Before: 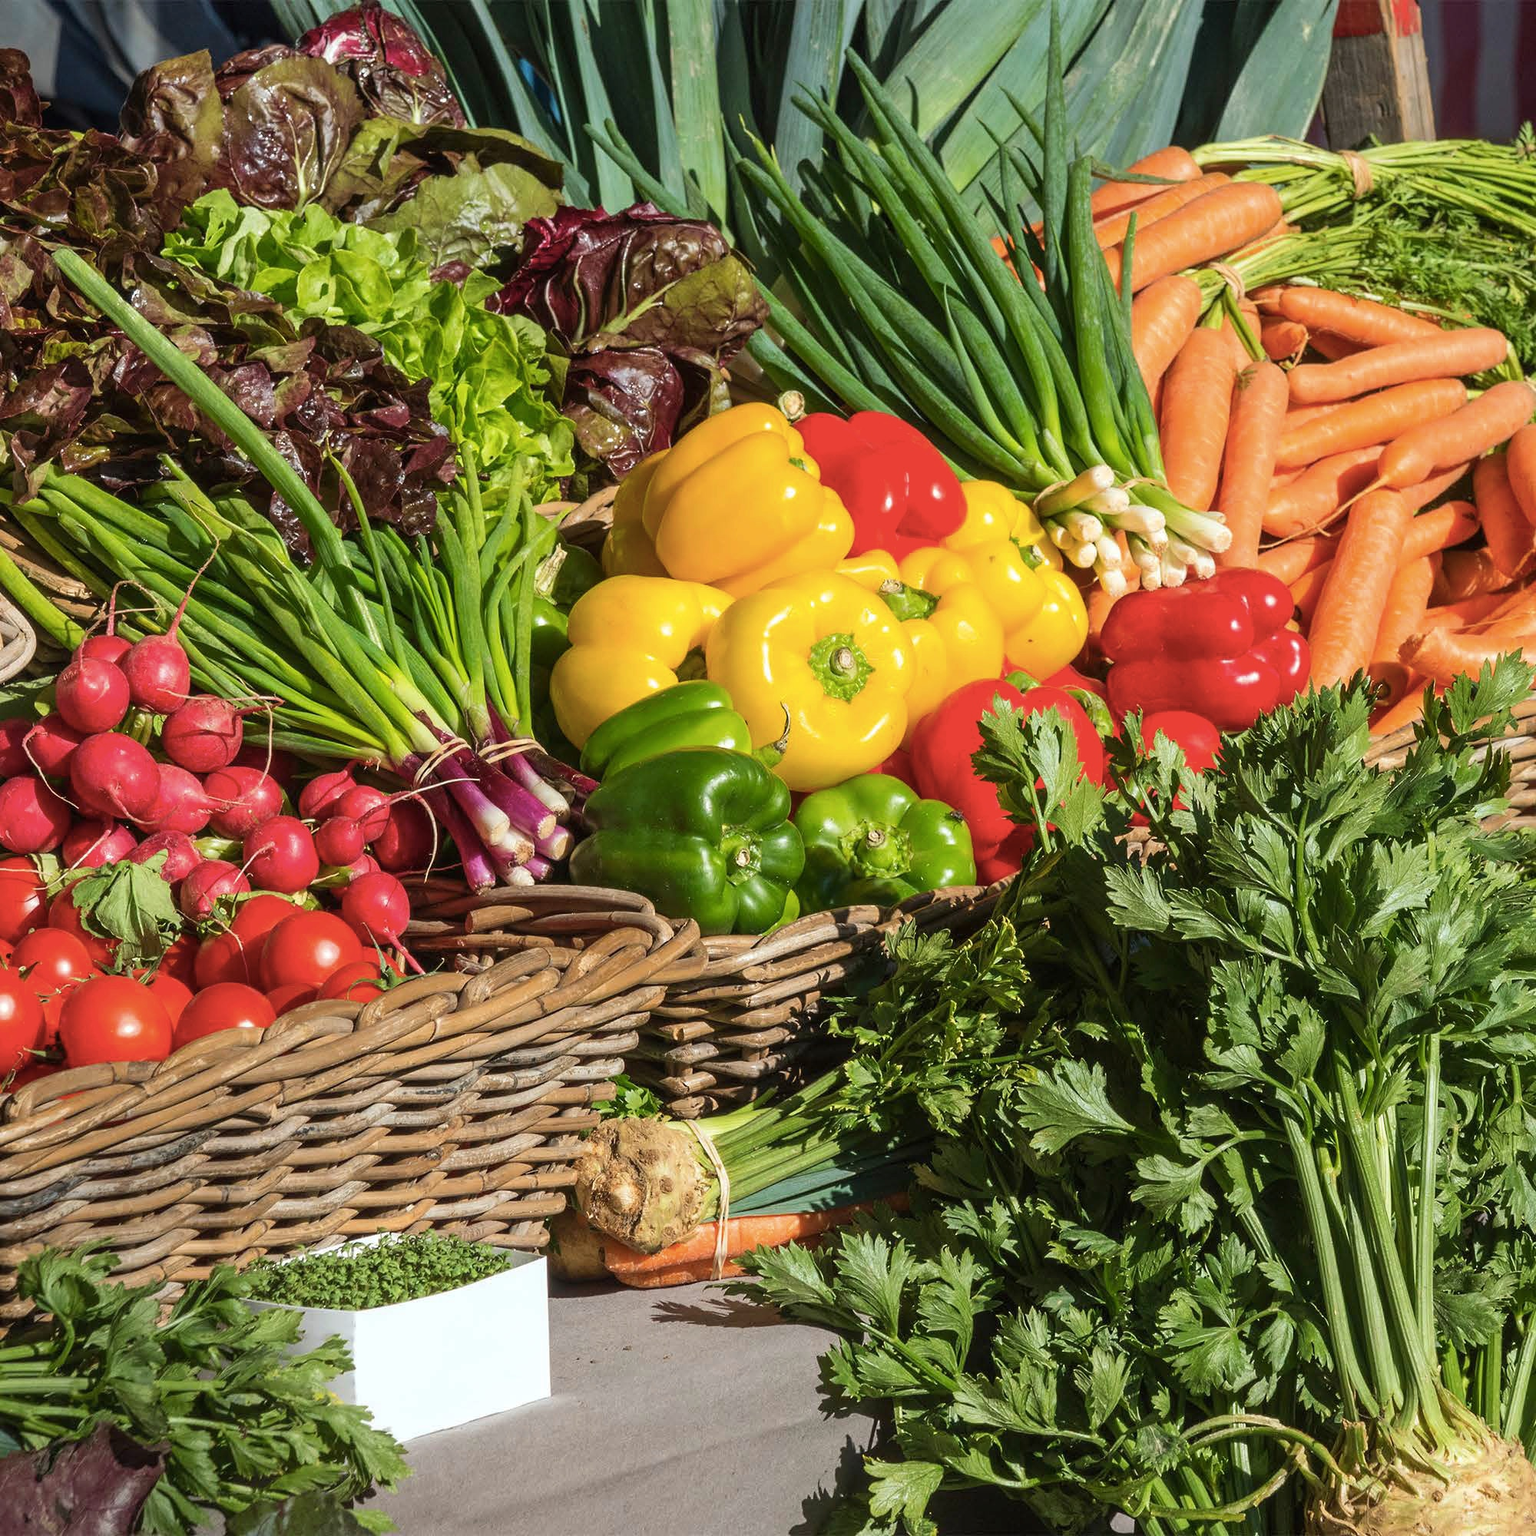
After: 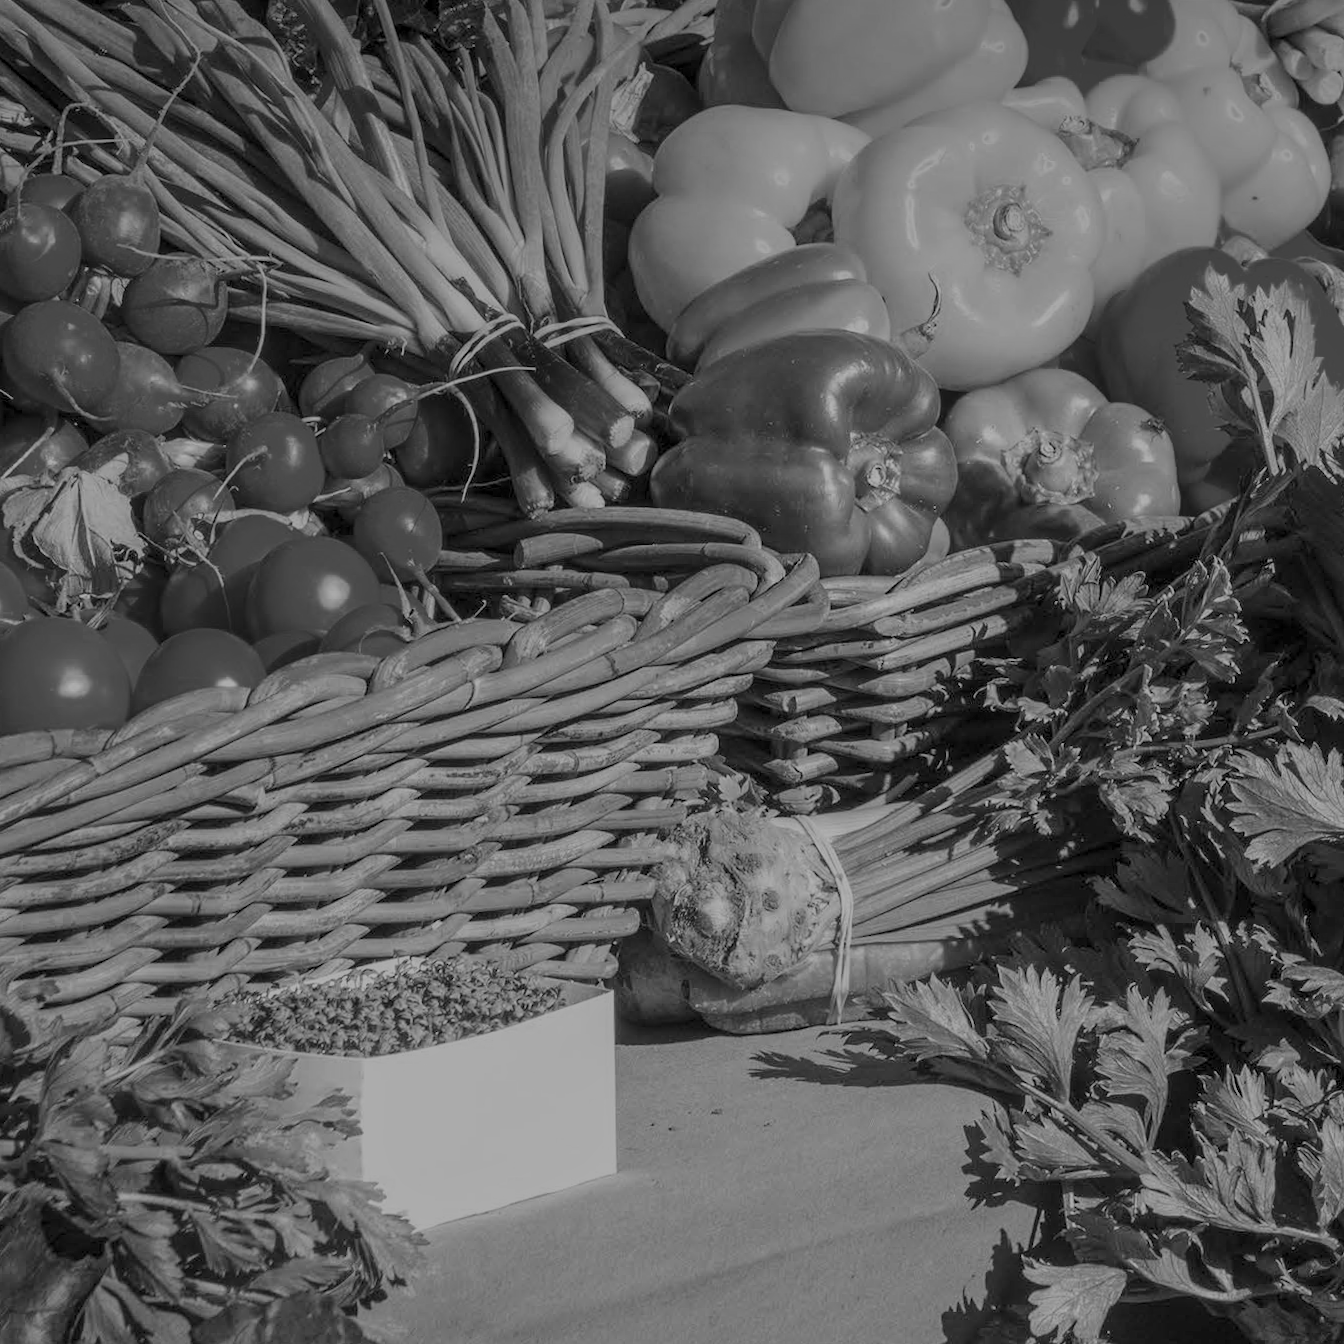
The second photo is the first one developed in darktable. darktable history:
graduated density: density 2.02 EV, hardness 44%, rotation 0.374°, offset 8.21, hue 208.8°, saturation 97%
crop and rotate: angle -0.82°, left 3.85%, top 31.828%, right 27.992%
exposure: black level correction 0, exposure 0.95 EV, compensate exposure bias true, compensate highlight preservation false
contrast brightness saturation: contrast 0.1, brightness -0.26, saturation 0.14
monochrome: a -6.99, b 35.61, size 1.4
local contrast: on, module defaults
filmic rgb: black relative exposure -14 EV, white relative exposure 8 EV, threshold 3 EV, hardness 3.74, latitude 50%, contrast 0.5, color science v5 (2021), contrast in shadows safe, contrast in highlights safe, enable highlight reconstruction true
